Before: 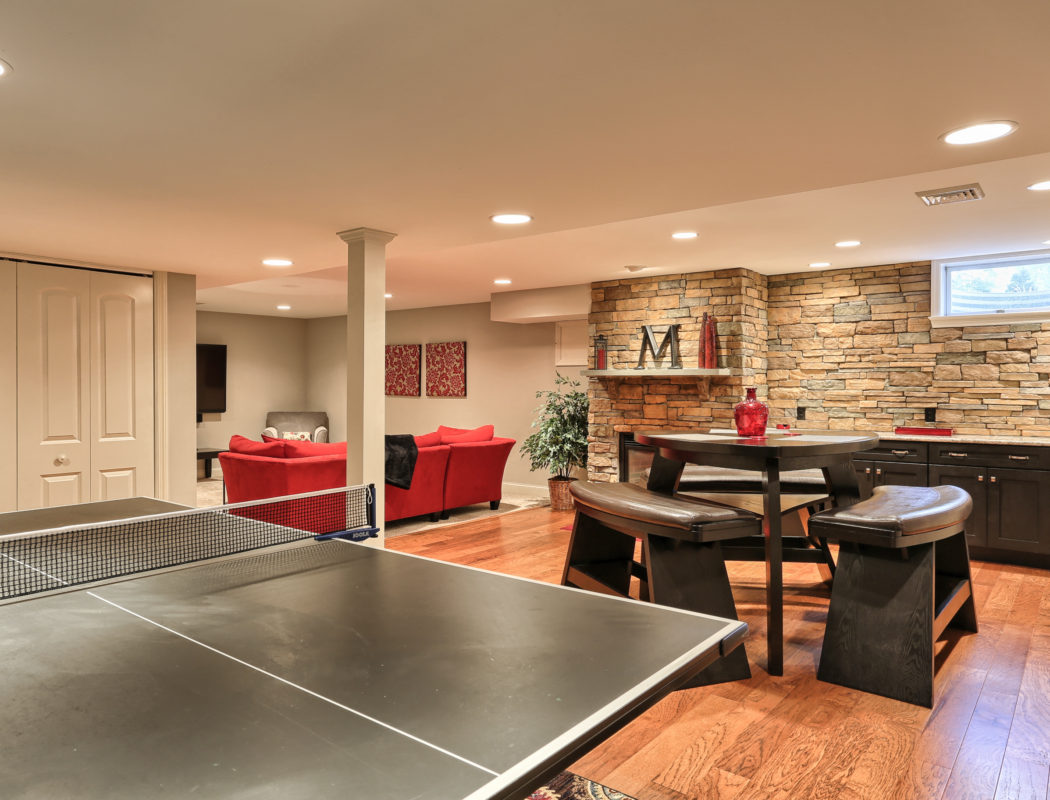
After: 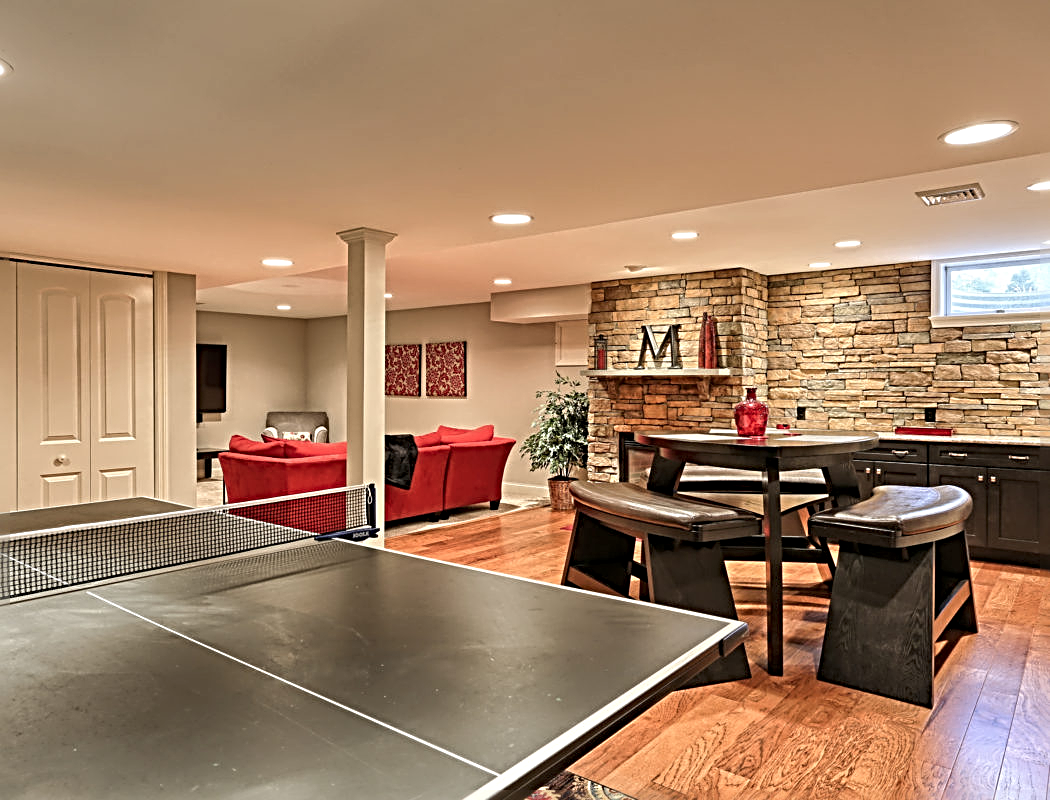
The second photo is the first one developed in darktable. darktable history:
sharpen: radius 3.72, amount 0.932
local contrast: highlights 100%, shadows 101%, detail 120%, midtone range 0.2
